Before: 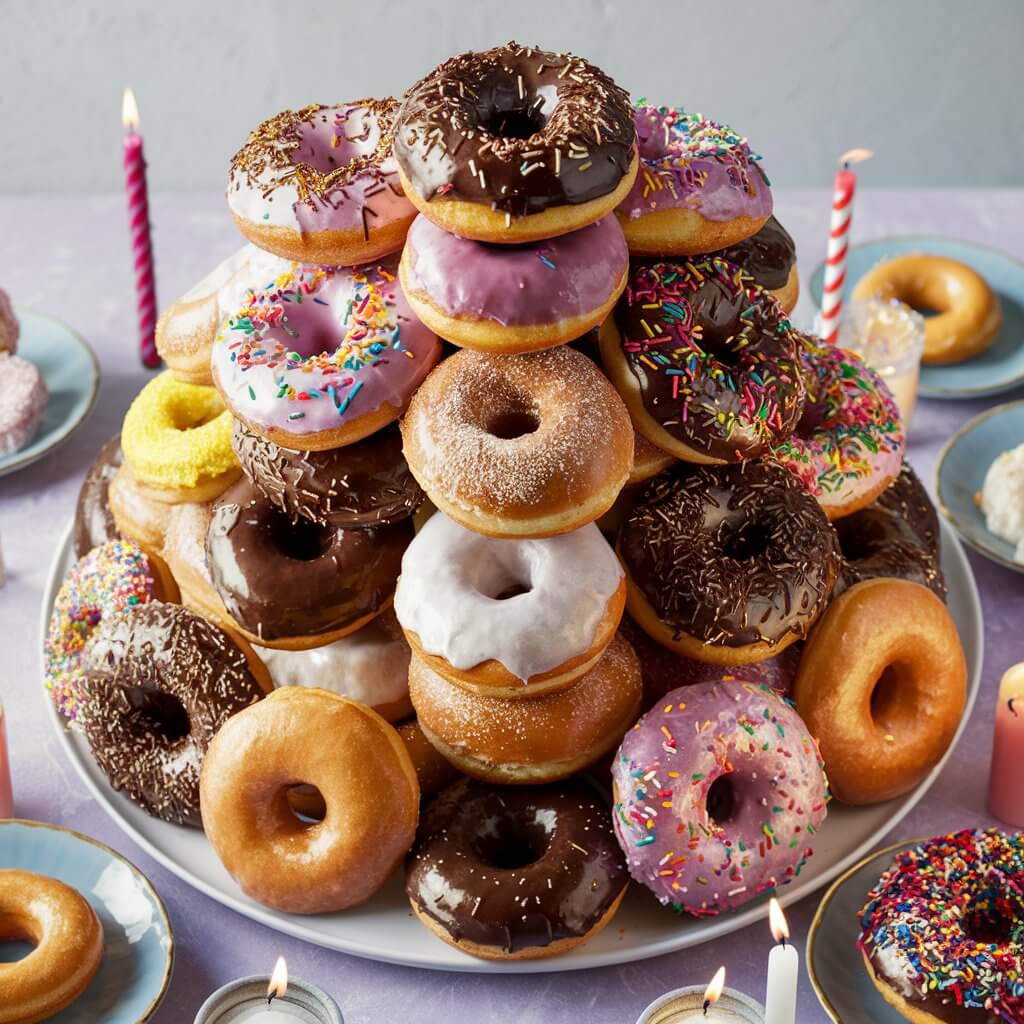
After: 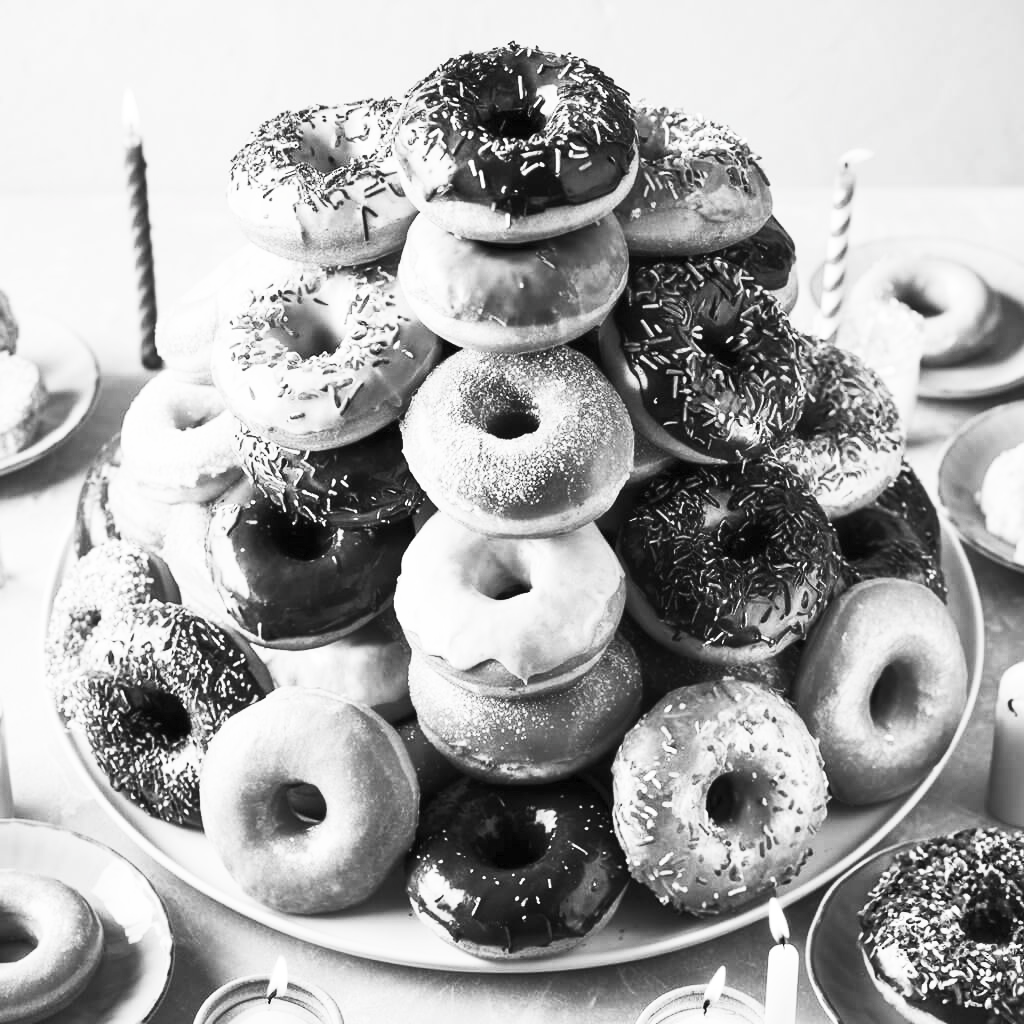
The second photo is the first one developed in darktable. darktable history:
contrast brightness saturation: contrast 0.549, brightness 0.463, saturation -0.998
